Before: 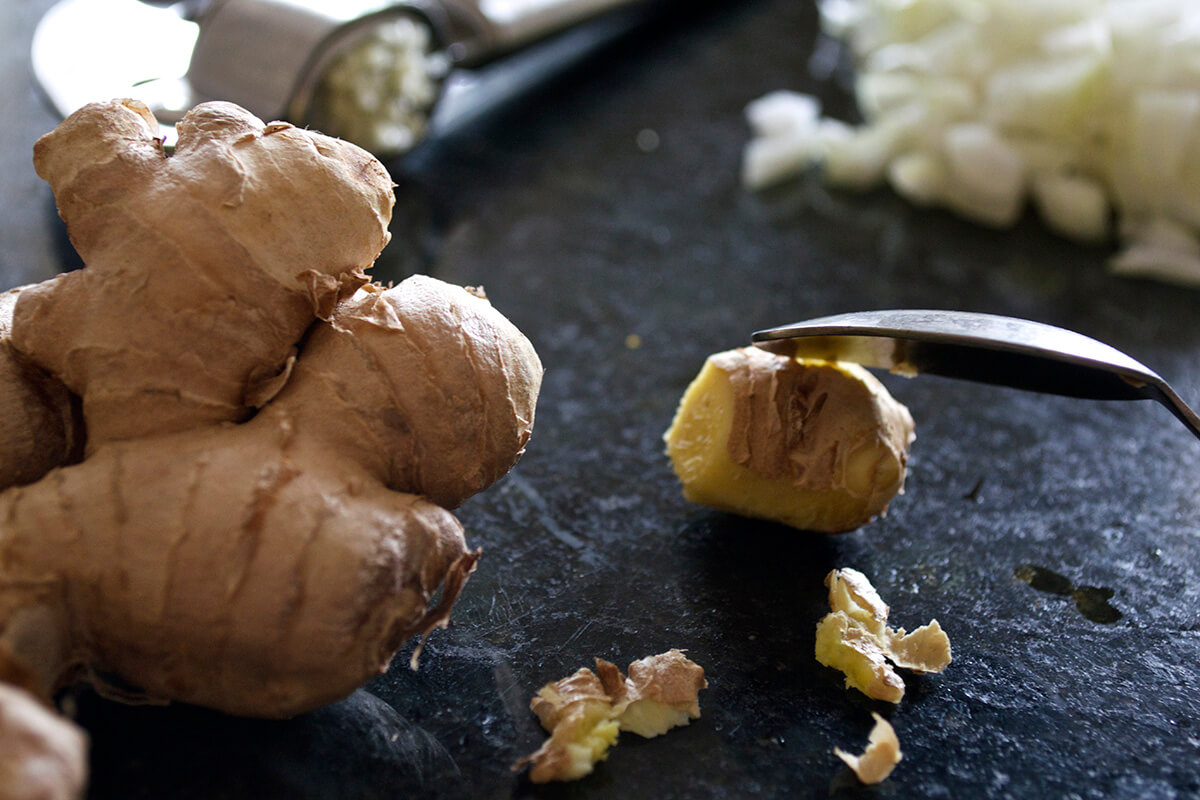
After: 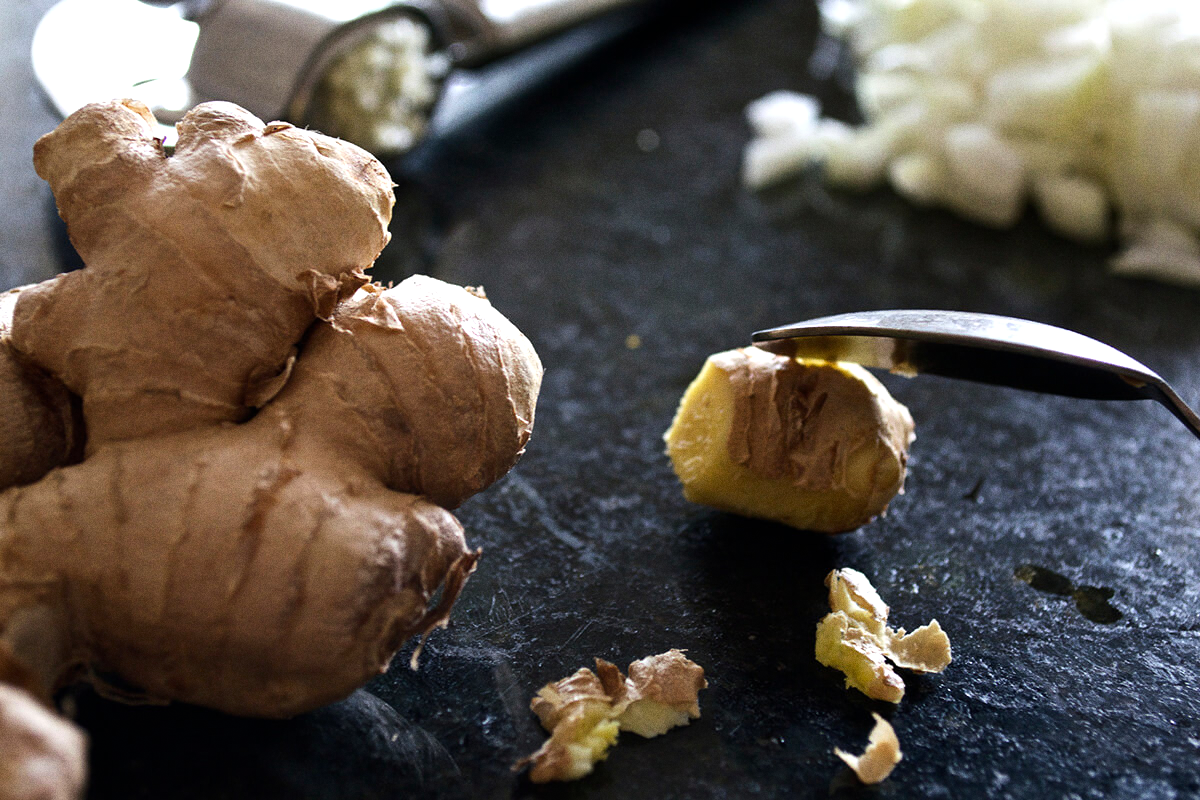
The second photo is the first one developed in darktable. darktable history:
grain: on, module defaults
tone equalizer: -8 EV -0.417 EV, -7 EV -0.389 EV, -6 EV -0.333 EV, -5 EV -0.222 EV, -3 EV 0.222 EV, -2 EV 0.333 EV, -1 EV 0.389 EV, +0 EV 0.417 EV, edges refinement/feathering 500, mask exposure compensation -1.57 EV, preserve details no
